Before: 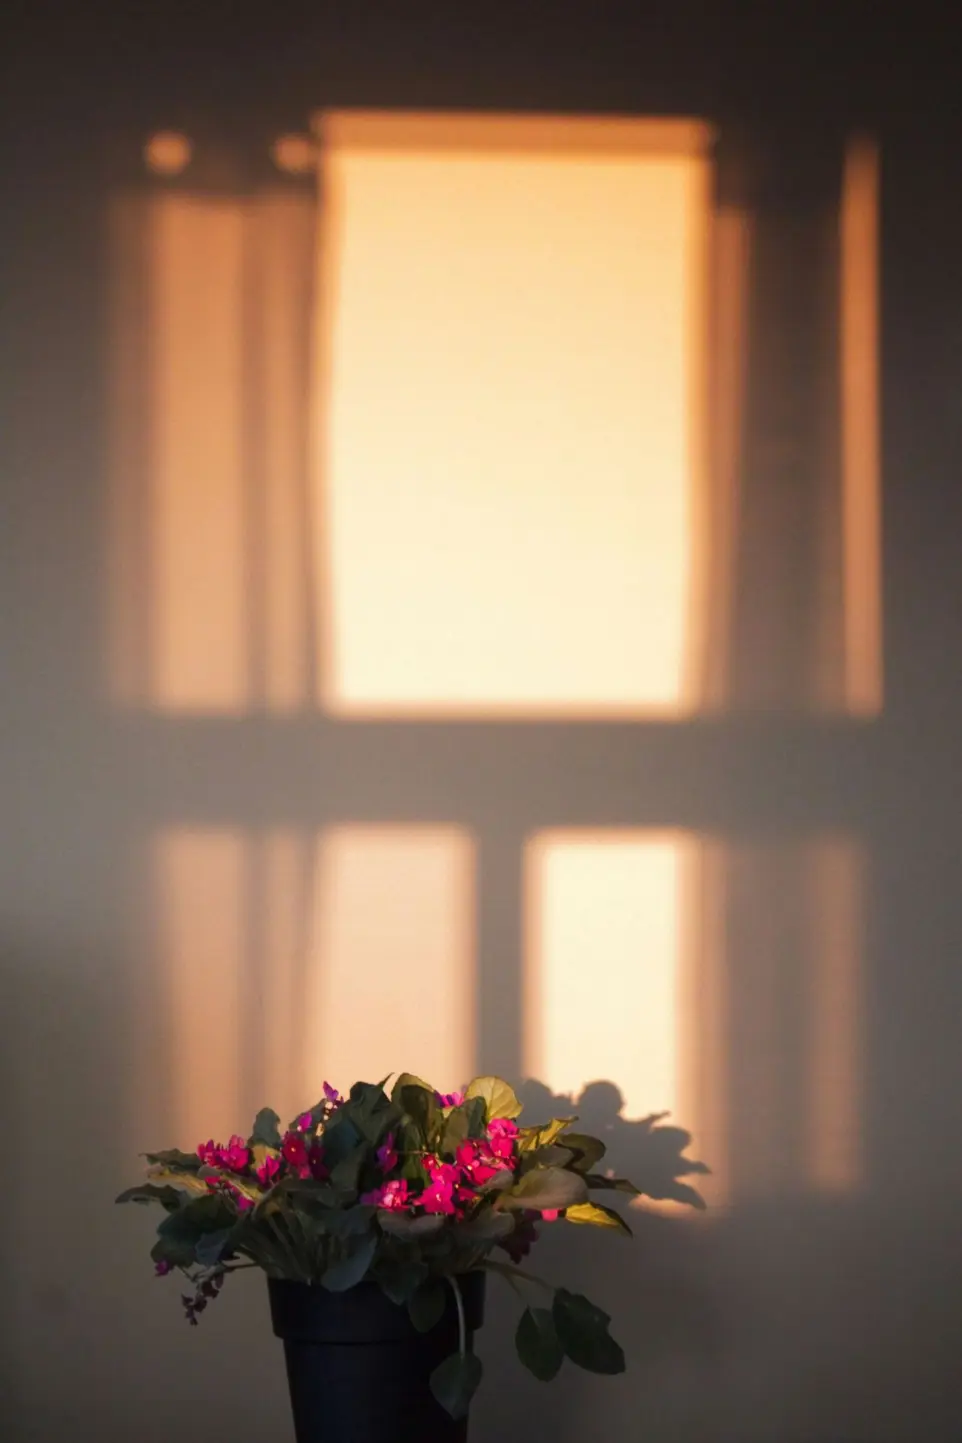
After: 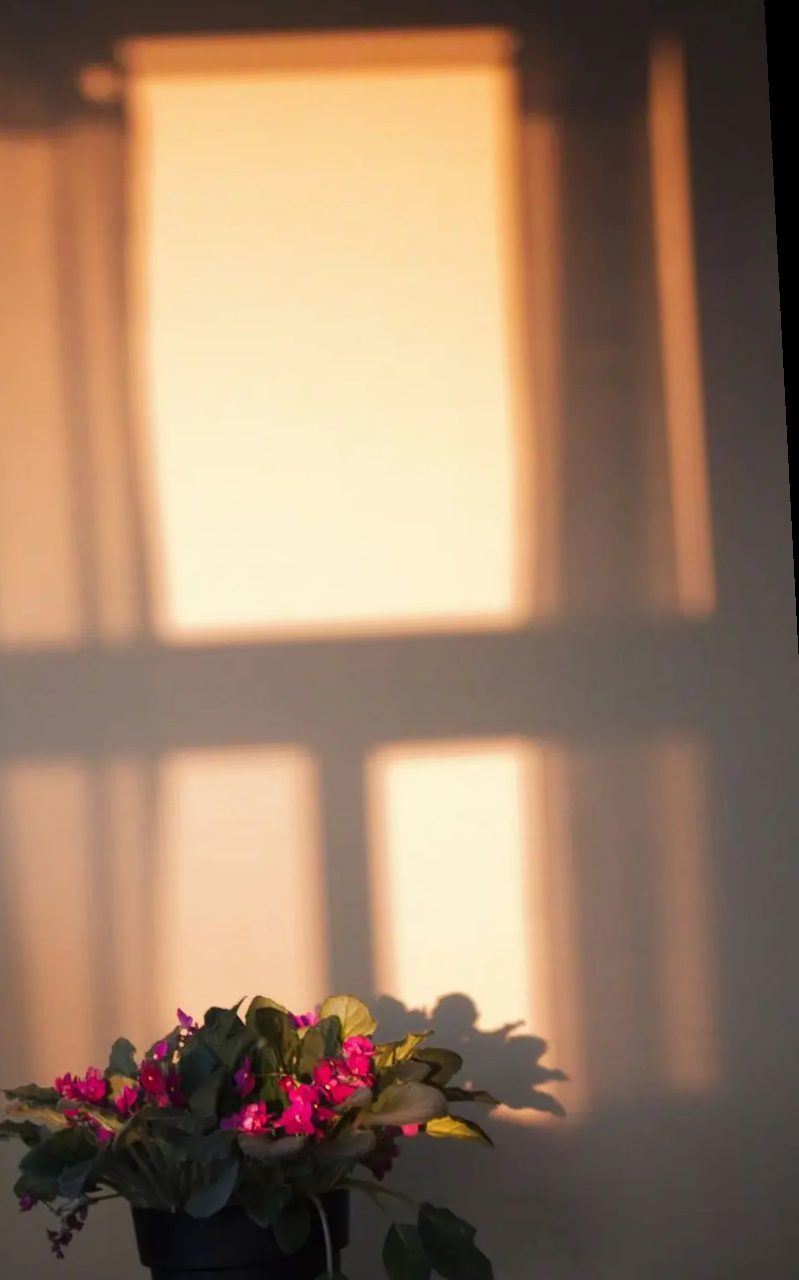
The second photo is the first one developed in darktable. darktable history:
crop: left 17.582%, bottom 0.031%
rotate and perspective: rotation -3°, crop left 0.031, crop right 0.968, crop top 0.07, crop bottom 0.93
